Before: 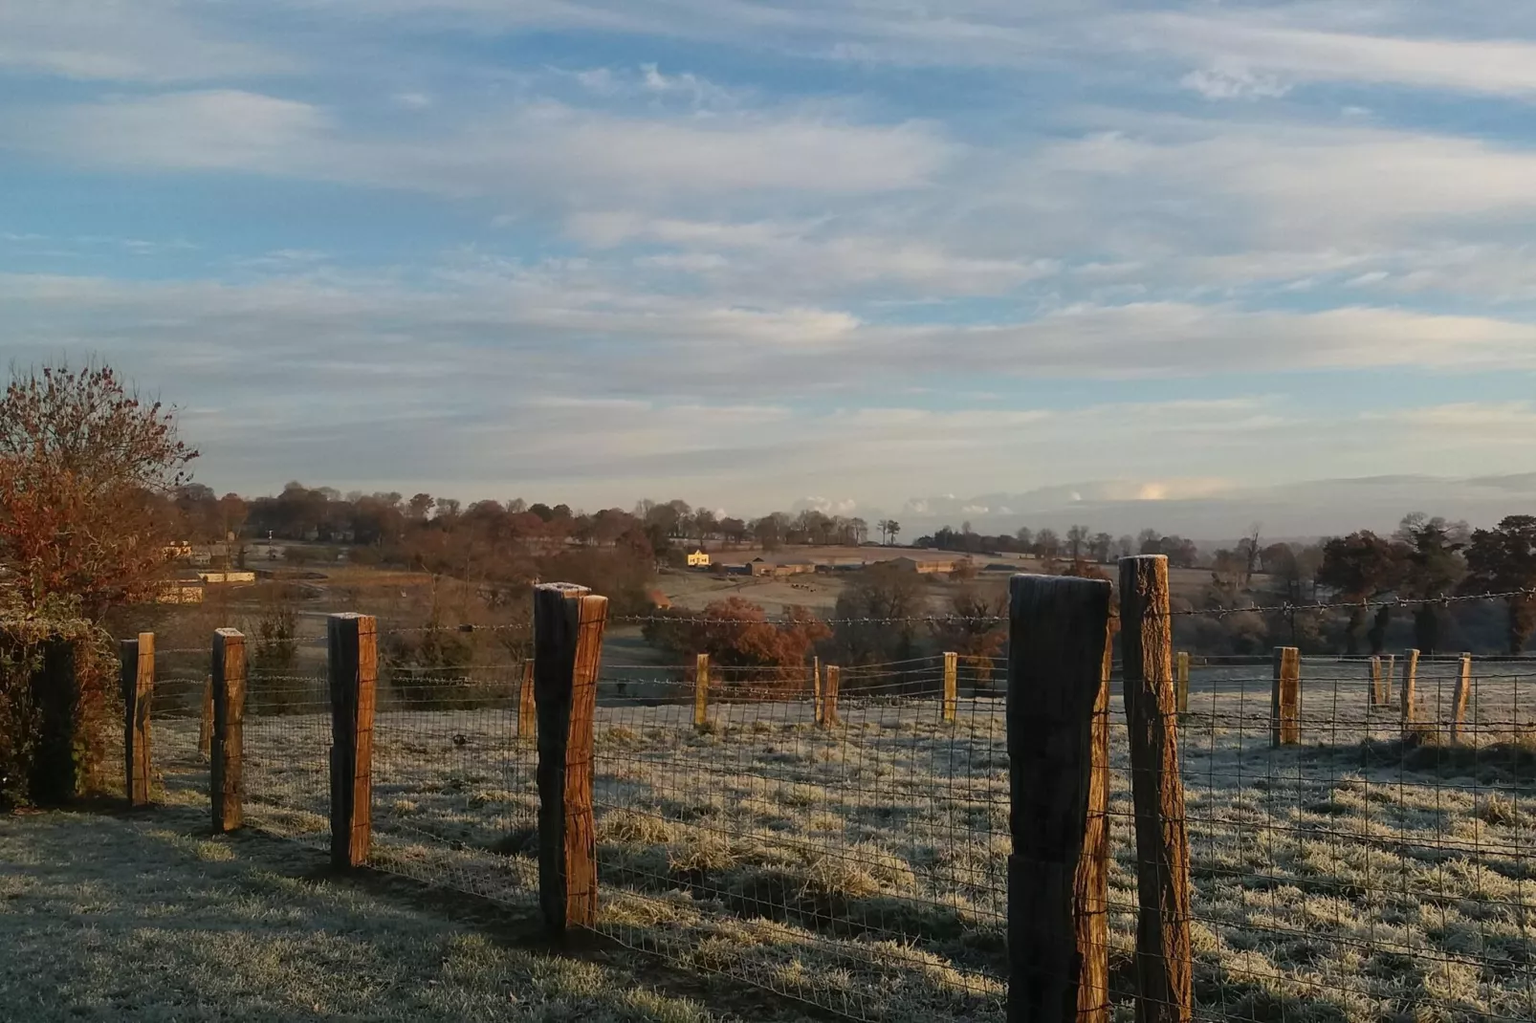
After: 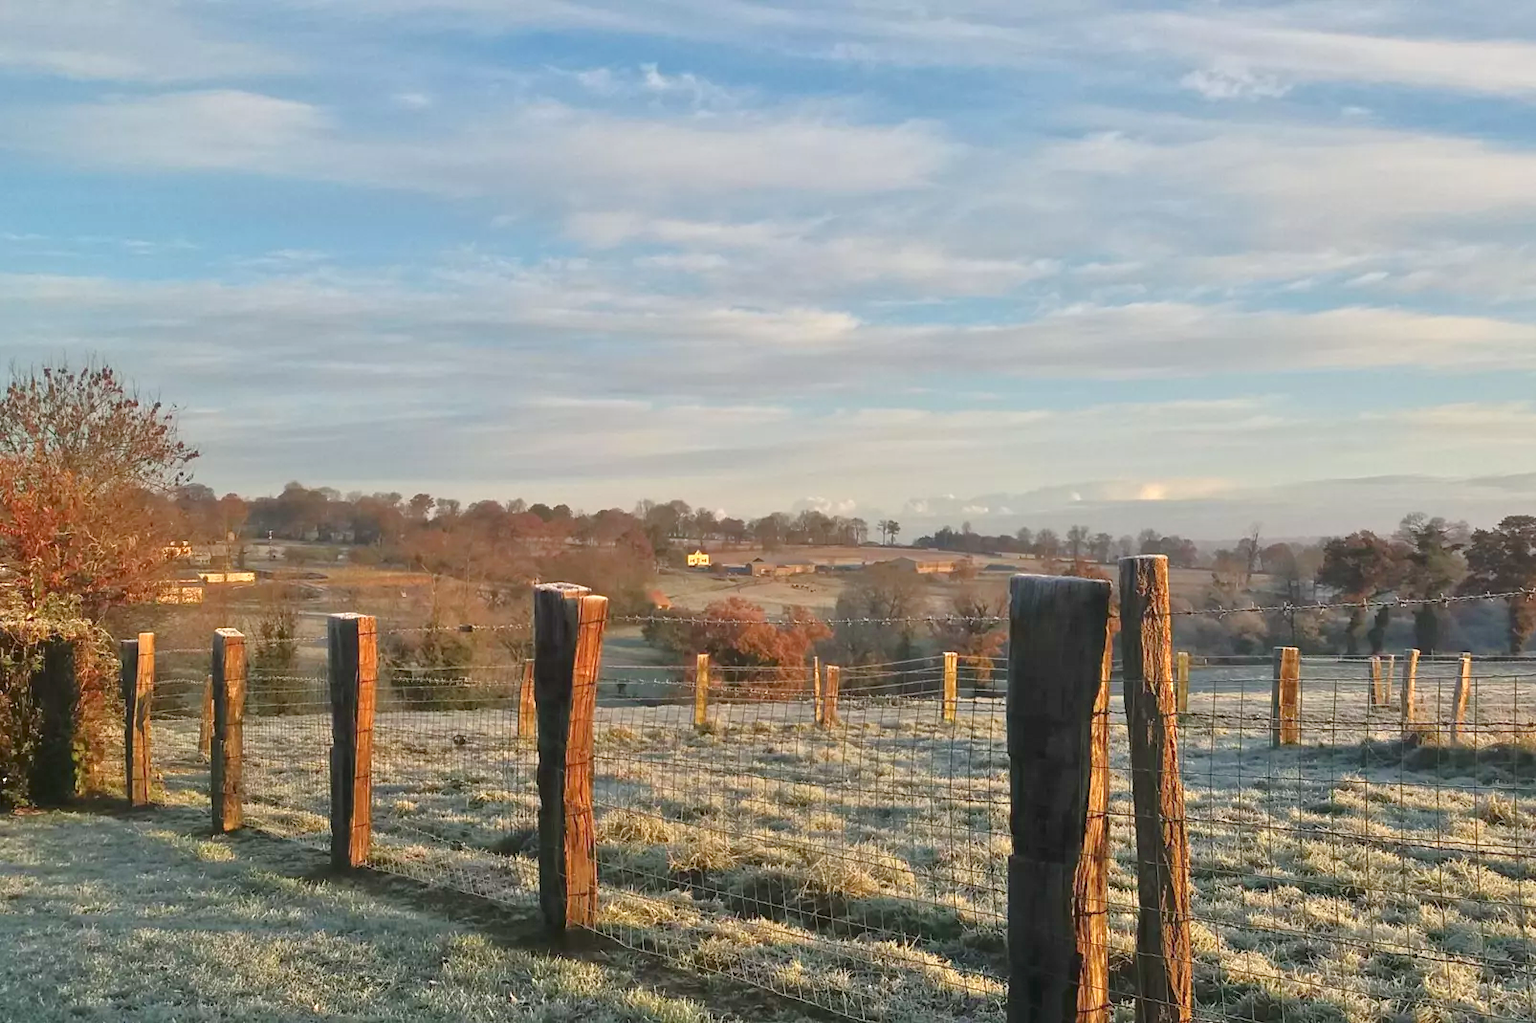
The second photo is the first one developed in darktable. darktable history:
tone equalizer: -8 EV 2 EV, -7 EV 1.97 EV, -6 EV 1.98 EV, -5 EV 1.98 EV, -4 EV 2 EV, -3 EV 1.48 EV, -2 EV 1 EV, -1 EV 0.525 EV
